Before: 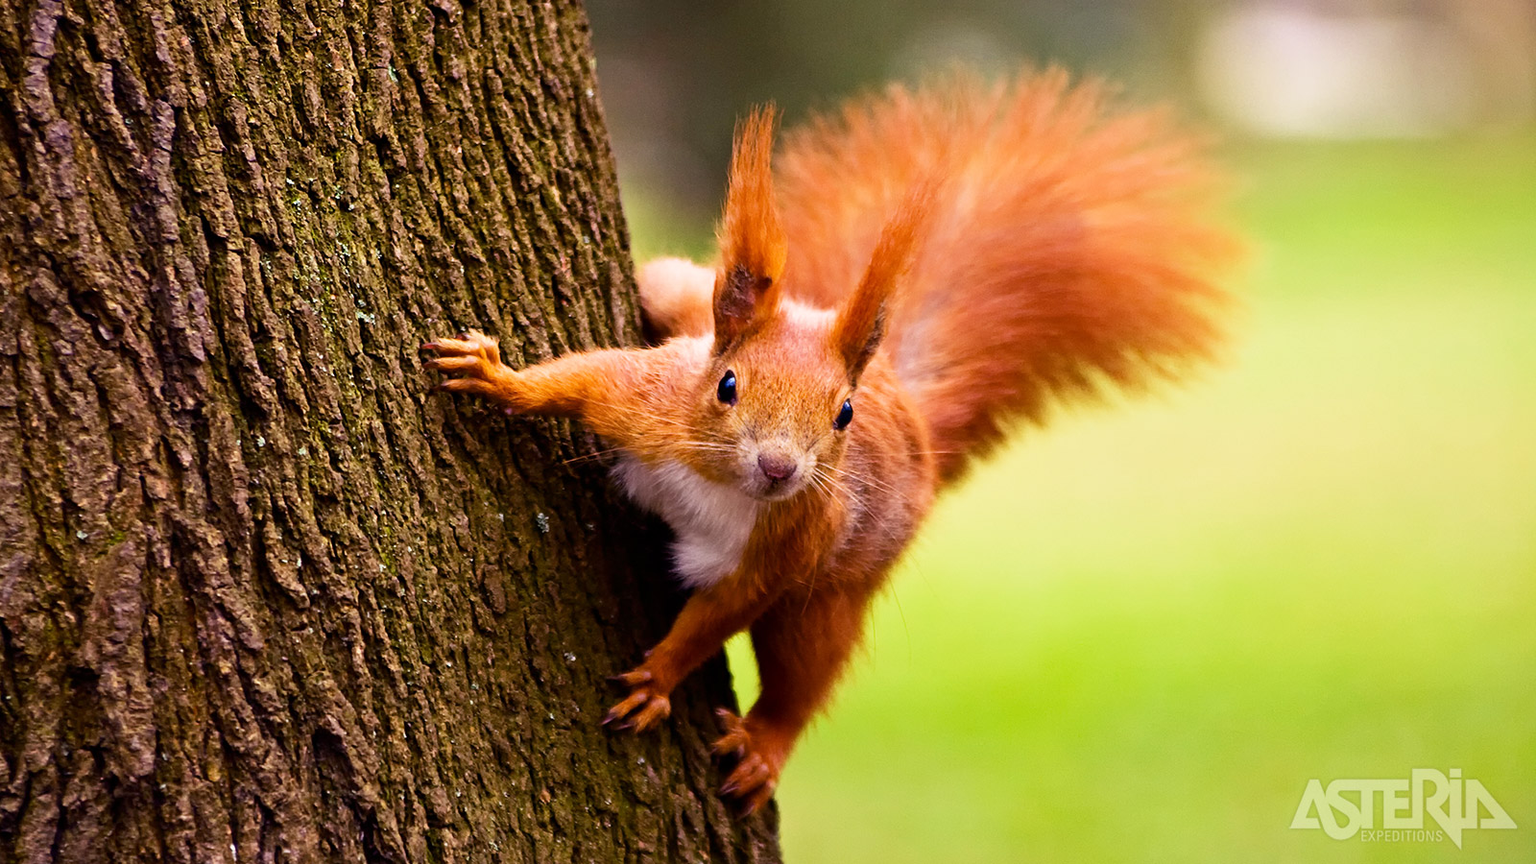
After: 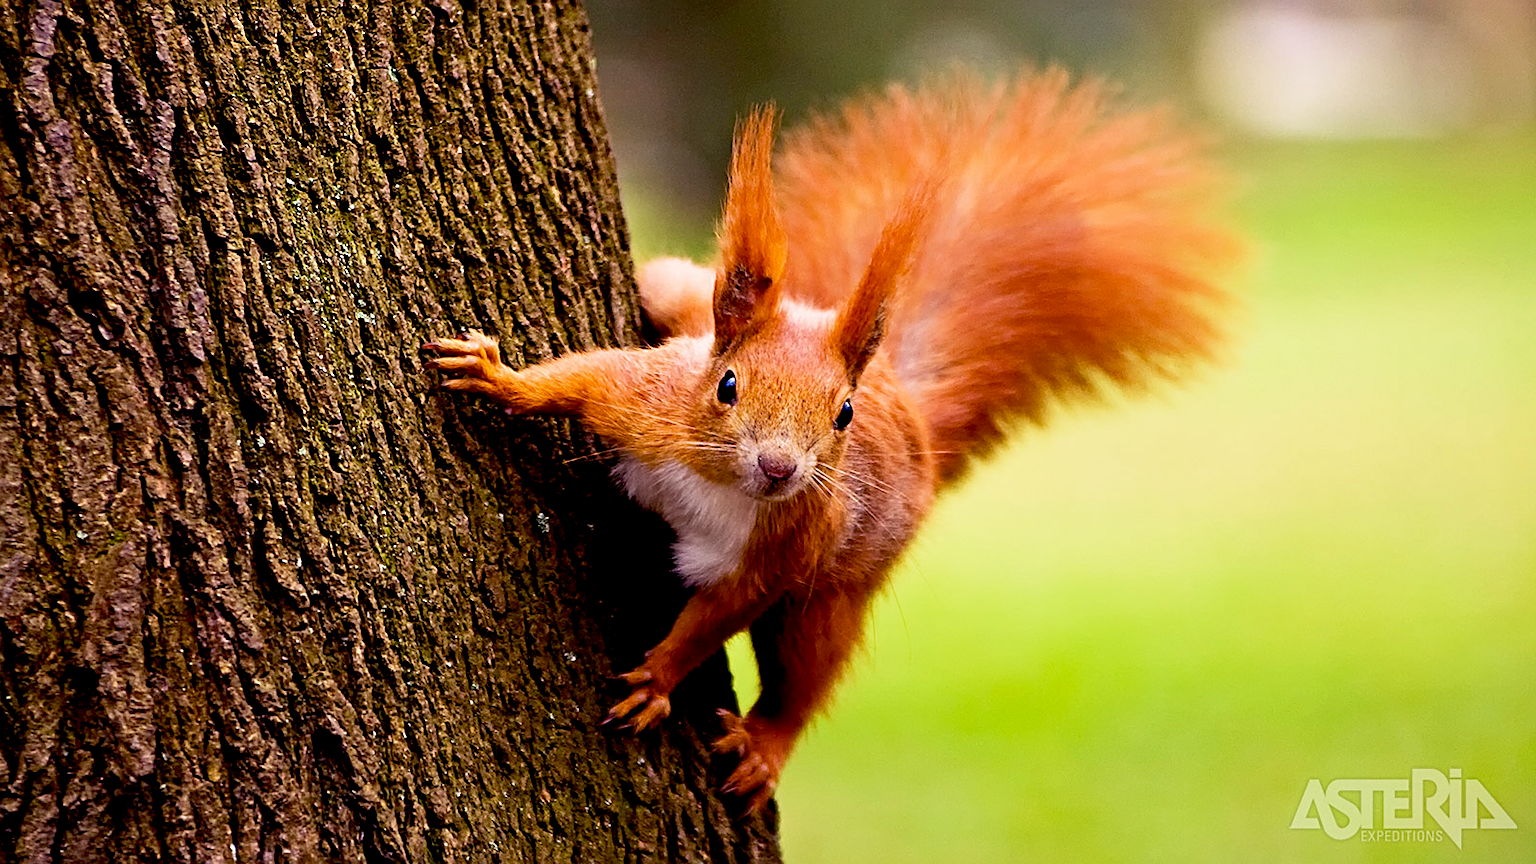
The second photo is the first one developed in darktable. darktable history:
sharpen: on, module defaults
exposure: black level correction 0.014, compensate exposure bias true, compensate highlight preservation false
contrast equalizer: y [[0.5, 0.5, 0.478, 0.5, 0.5, 0.5], [0.5 ×6], [0.5 ×6], [0 ×6], [0 ×6]], mix 0.296
